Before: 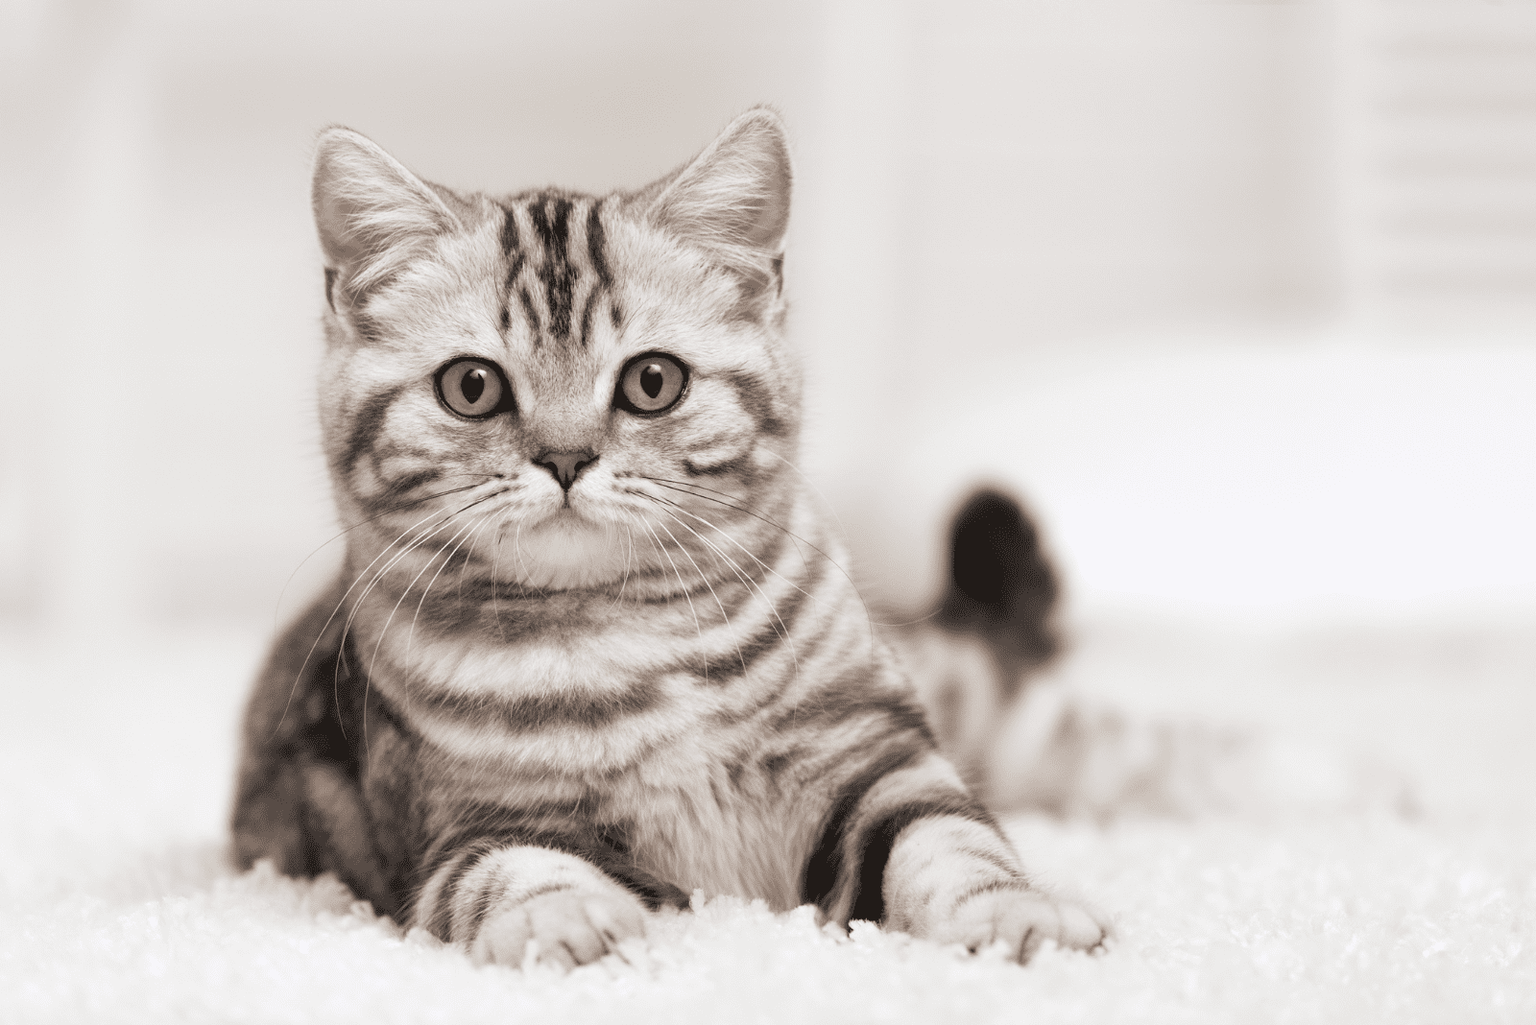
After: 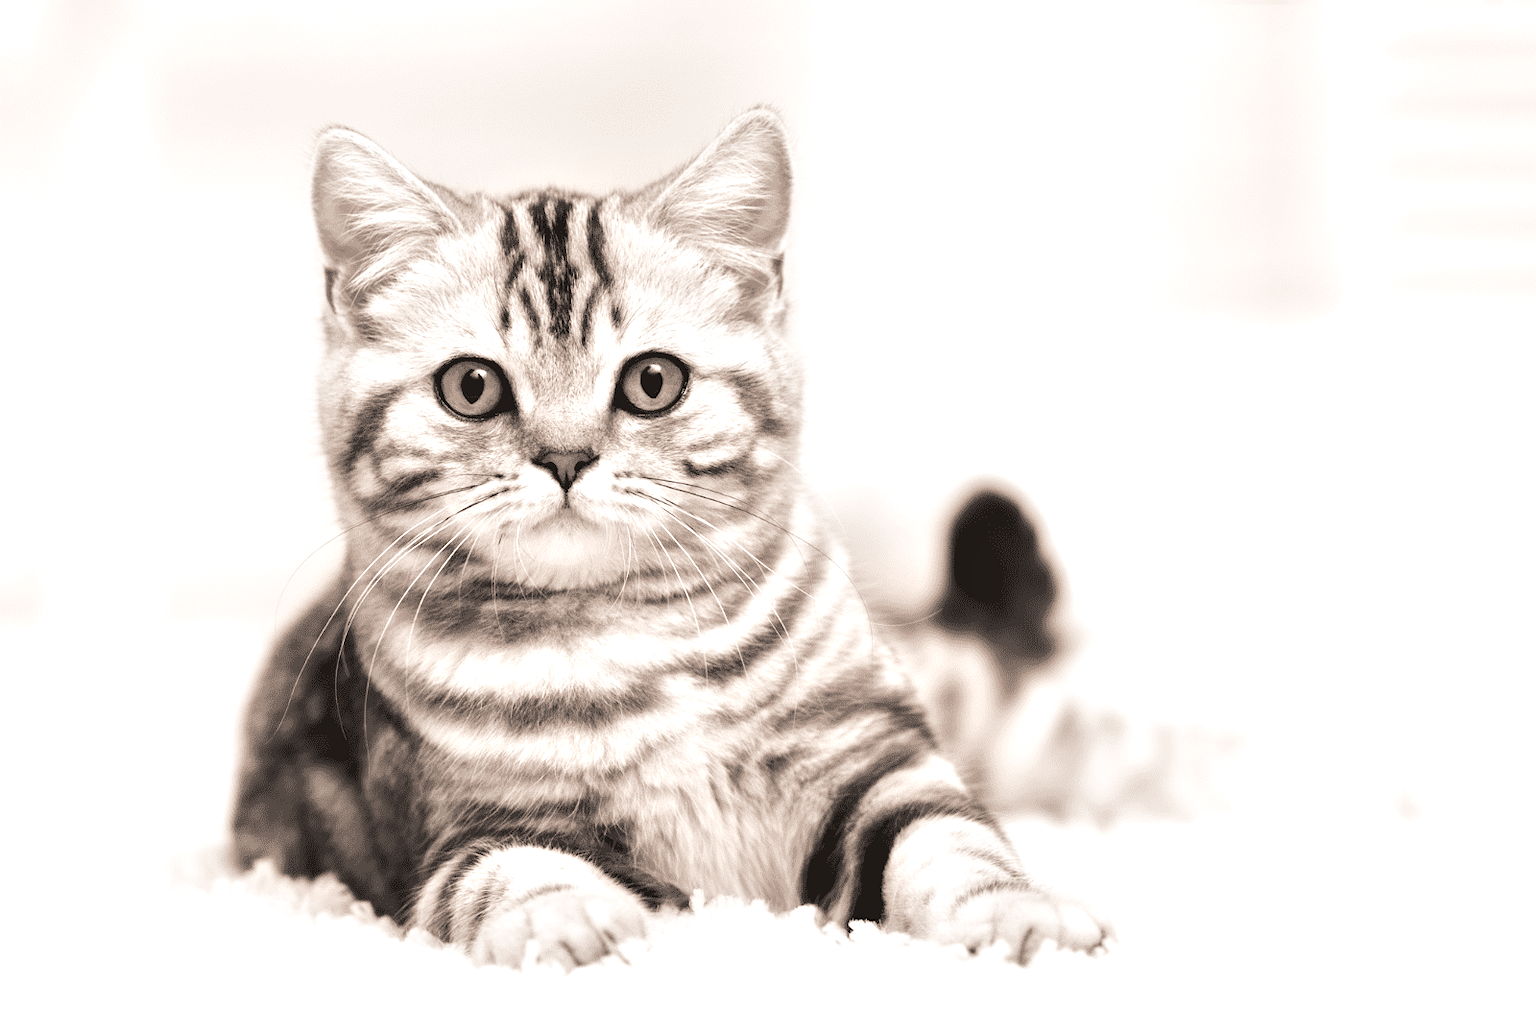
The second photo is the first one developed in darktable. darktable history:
tone equalizer: -8 EV 0.001 EV, -7 EV -0.003 EV, -6 EV 0.004 EV, -5 EV -0.065 EV, -4 EV -0.12 EV, -3 EV -0.193 EV, -2 EV 0.217 EV, -1 EV 0.703 EV, +0 EV 0.494 EV, smoothing 1
